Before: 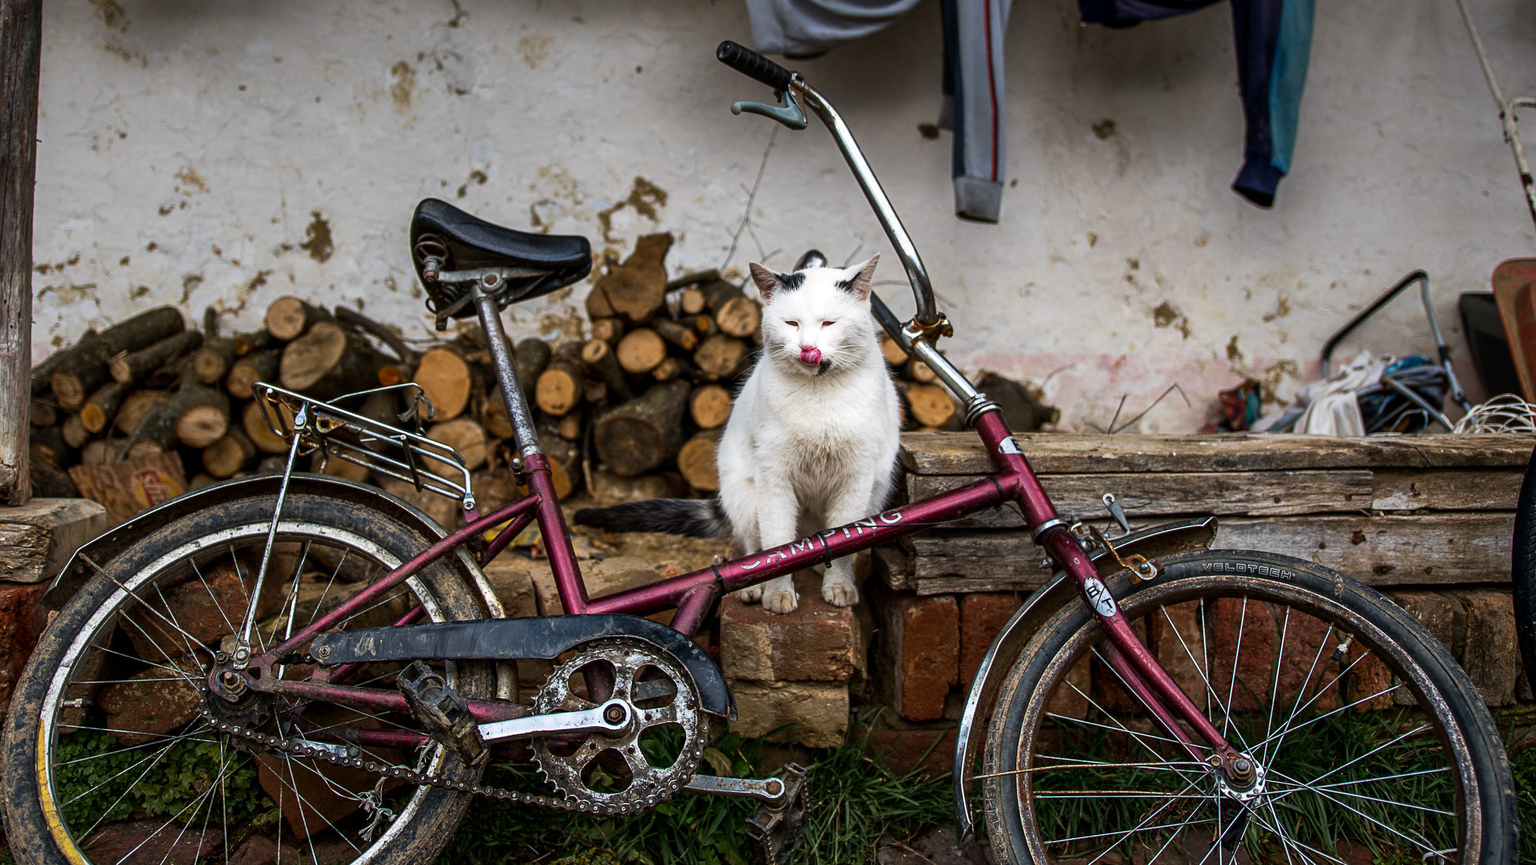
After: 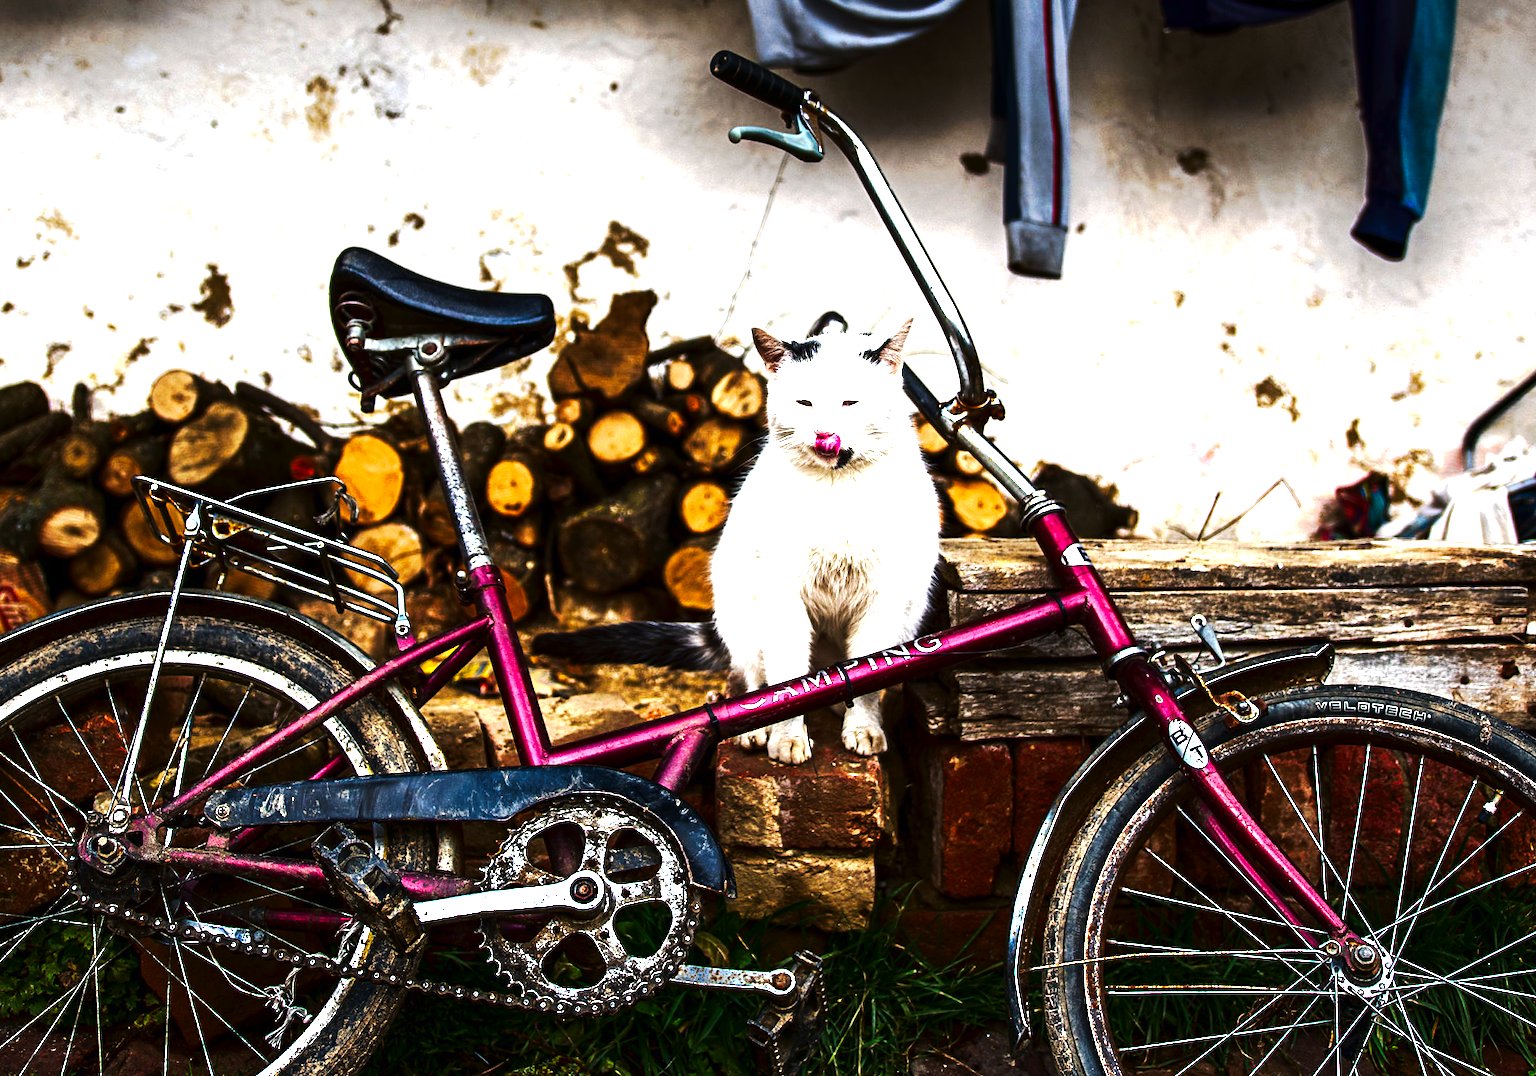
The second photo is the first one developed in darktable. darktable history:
crop and rotate: left 9.529%, right 10.12%
tone curve: curves: ch0 [(0, 0) (0.003, 0.006) (0.011, 0.011) (0.025, 0.02) (0.044, 0.032) (0.069, 0.035) (0.1, 0.046) (0.136, 0.063) (0.177, 0.089) (0.224, 0.12) (0.277, 0.16) (0.335, 0.206) (0.399, 0.268) (0.468, 0.359) (0.543, 0.466) (0.623, 0.582) (0.709, 0.722) (0.801, 0.808) (0.898, 0.886) (1, 1)], preserve colors none
contrast brightness saturation: contrast 0.098, brightness -0.26, saturation 0.149
exposure: black level correction 0, exposure 1.706 EV, compensate exposure bias true, compensate highlight preservation false
